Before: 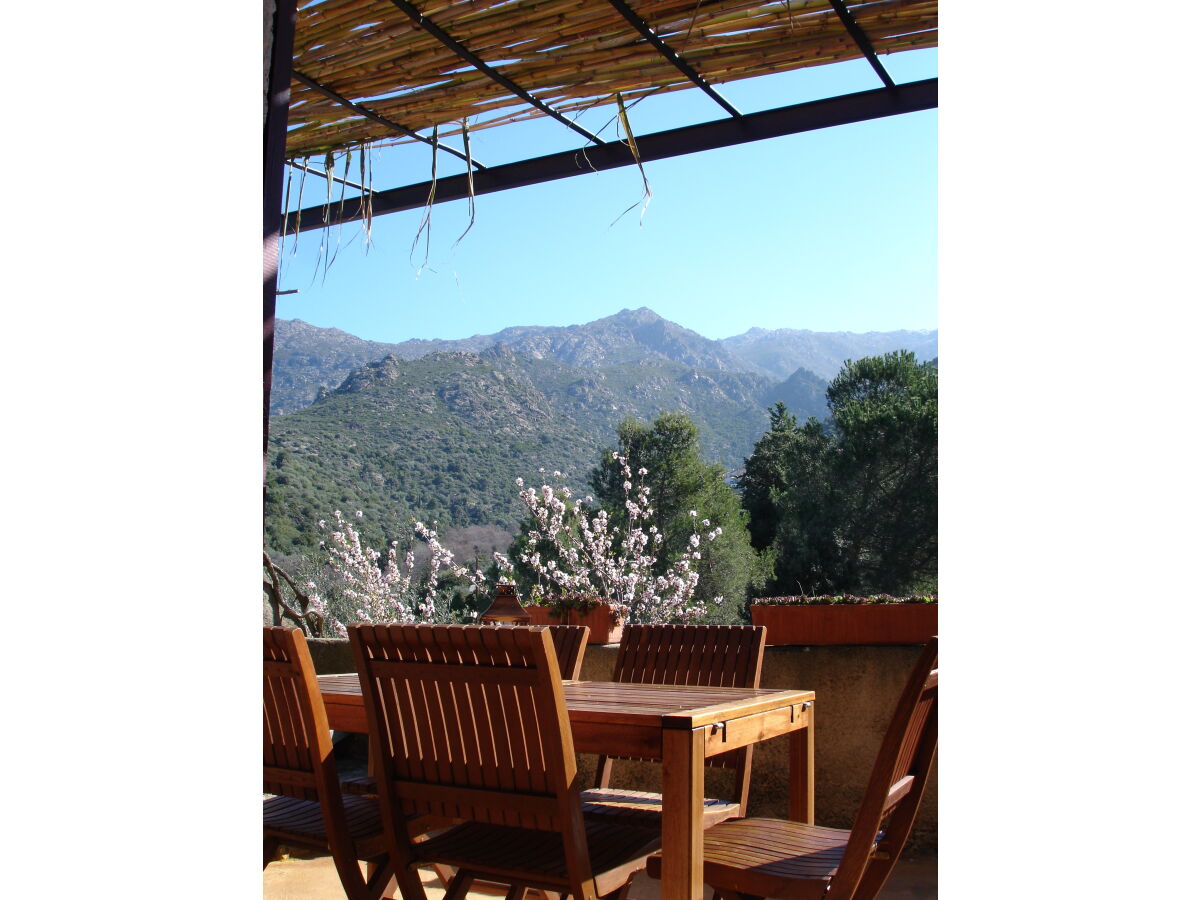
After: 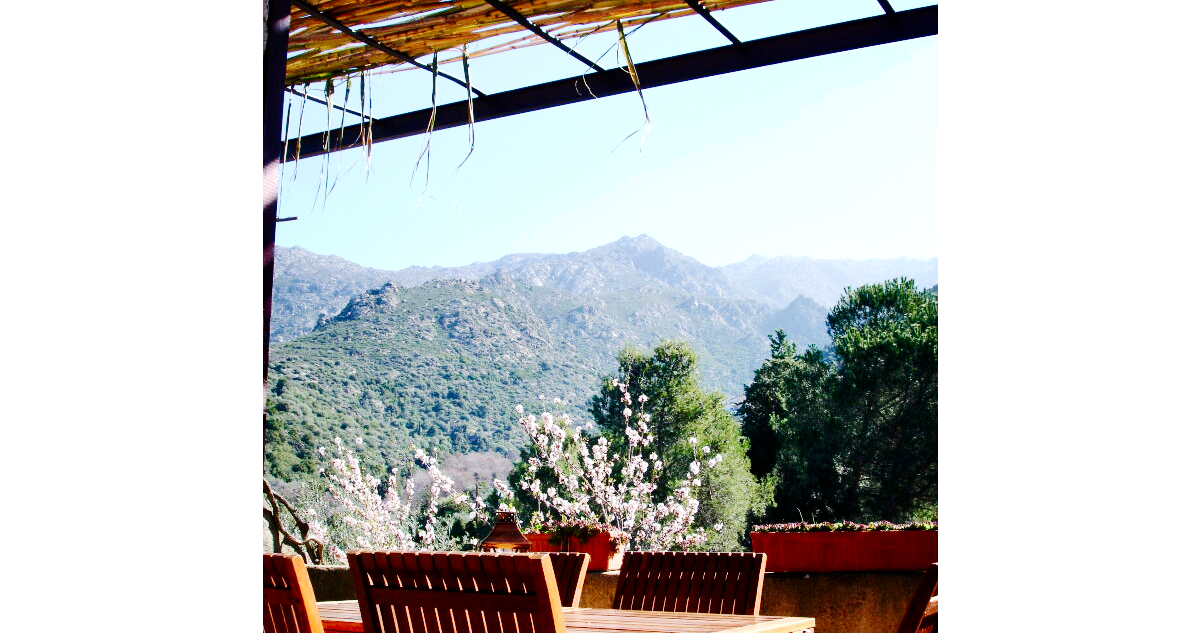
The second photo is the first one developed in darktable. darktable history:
velvia: on, module defaults
exposure: black level correction 0.002, exposure 0.297 EV, compensate highlight preservation false
tone curve: curves: ch0 [(0, 0) (0.004, 0) (0.133, 0.071) (0.341, 0.453) (0.839, 0.922) (1, 1)], preserve colors none
crop and rotate: top 8.209%, bottom 21.388%
shadows and highlights: soften with gaussian
contrast brightness saturation: contrast 0.155, brightness 0.046
